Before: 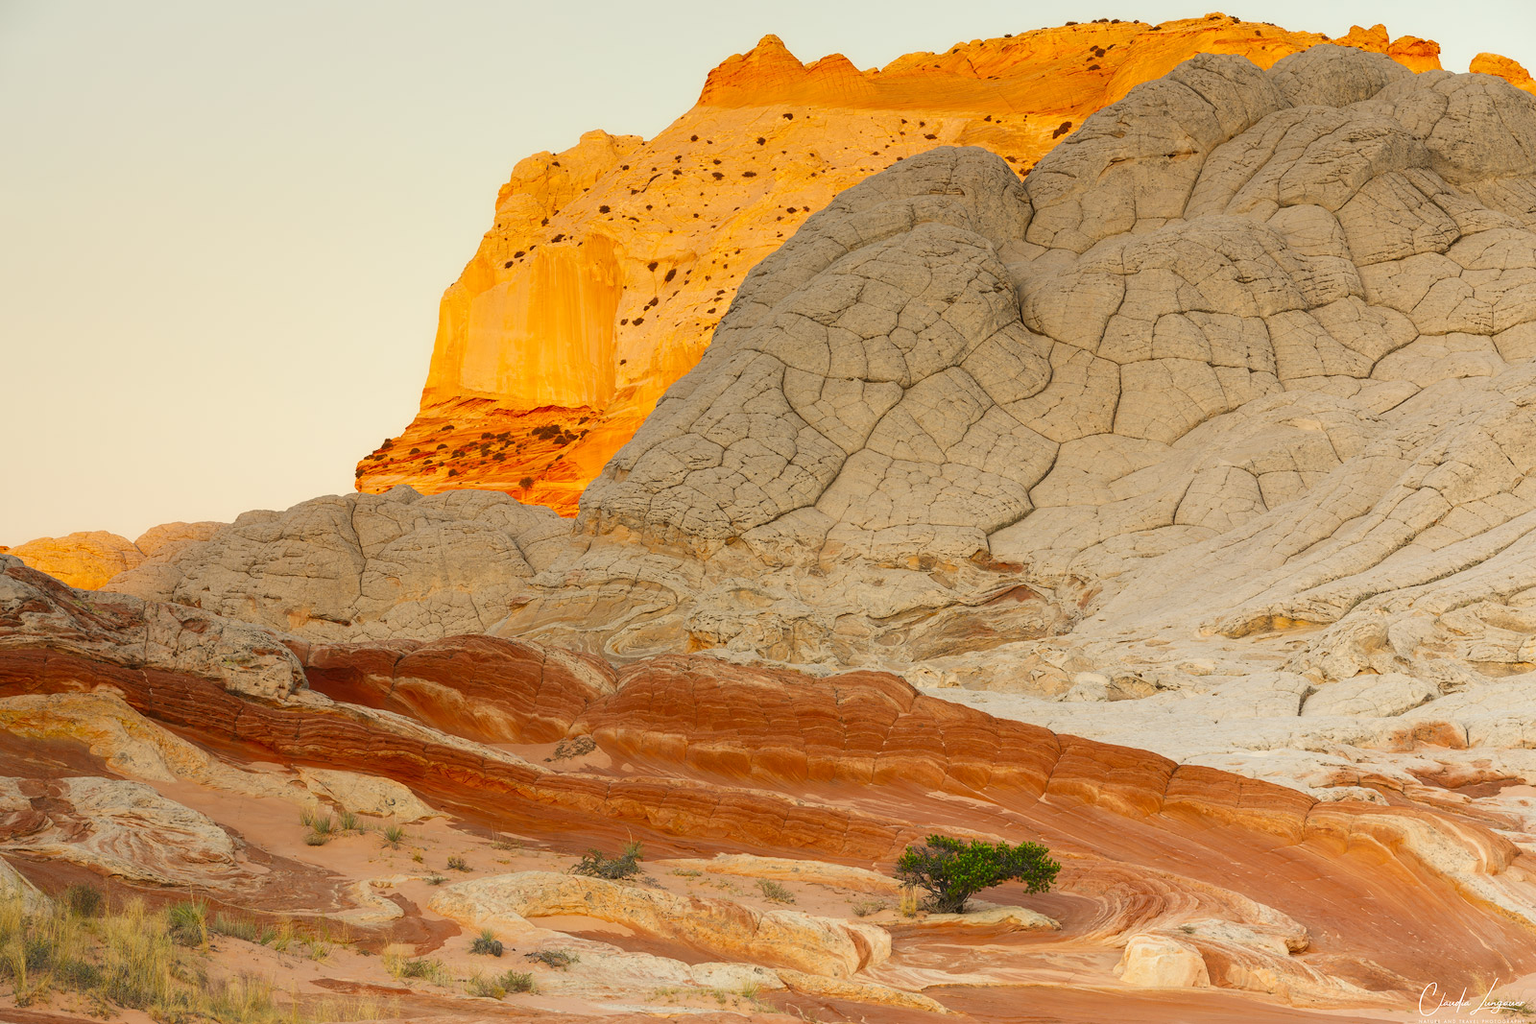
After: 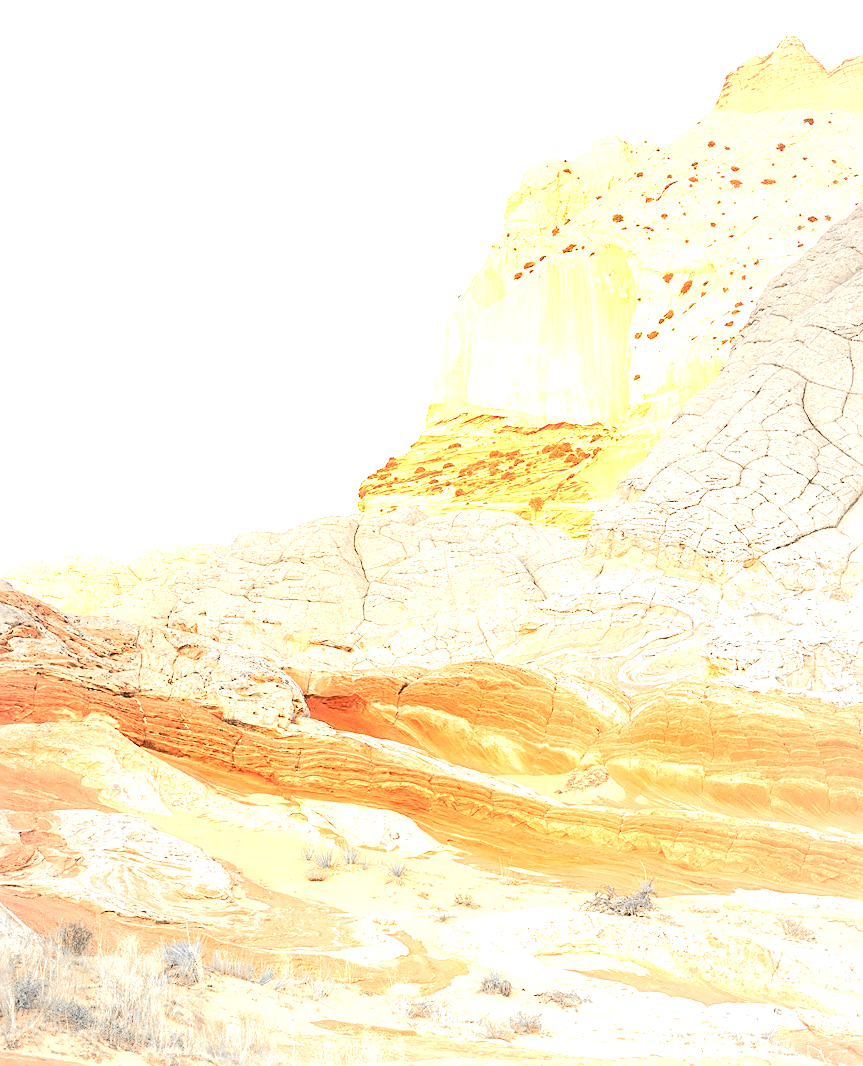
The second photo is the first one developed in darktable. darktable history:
exposure: black level correction 0, exposure 1.447 EV, compensate highlight preservation false
sharpen: on, module defaults
crop: left 0.763%, right 45.24%, bottom 0.08%
color zones: curves: ch0 [(0, 0.65) (0.096, 0.644) (0.221, 0.539) (0.429, 0.5) (0.571, 0.5) (0.714, 0.5) (0.857, 0.5) (1, 0.65)]; ch1 [(0, 0.5) (0.143, 0.5) (0.257, -0.002) (0.429, 0.04) (0.571, -0.001) (0.714, -0.015) (0.857, 0.024) (1, 0.5)]
vignetting: fall-off start 67.59%, fall-off radius 68.25%, brightness -0.18, saturation -0.3, automatic ratio true
tone equalizer: -7 EV 0.14 EV, -6 EV 0.588 EV, -5 EV 1.13 EV, -4 EV 1.34 EV, -3 EV 1.18 EV, -2 EV 0.6 EV, -1 EV 0.159 EV, edges refinement/feathering 500, mask exposure compensation -1.57 EV, preserve details no
local contrast: highlights 107%, shadows 103%, detail 119%, midtone range 0.2
